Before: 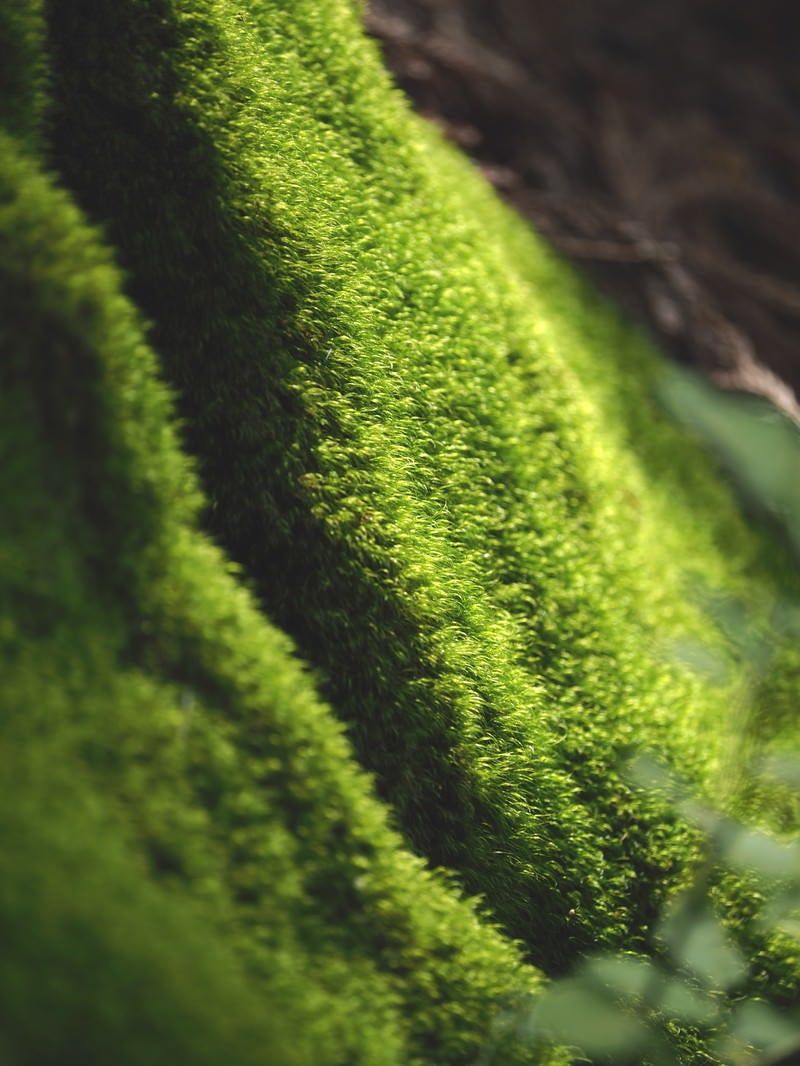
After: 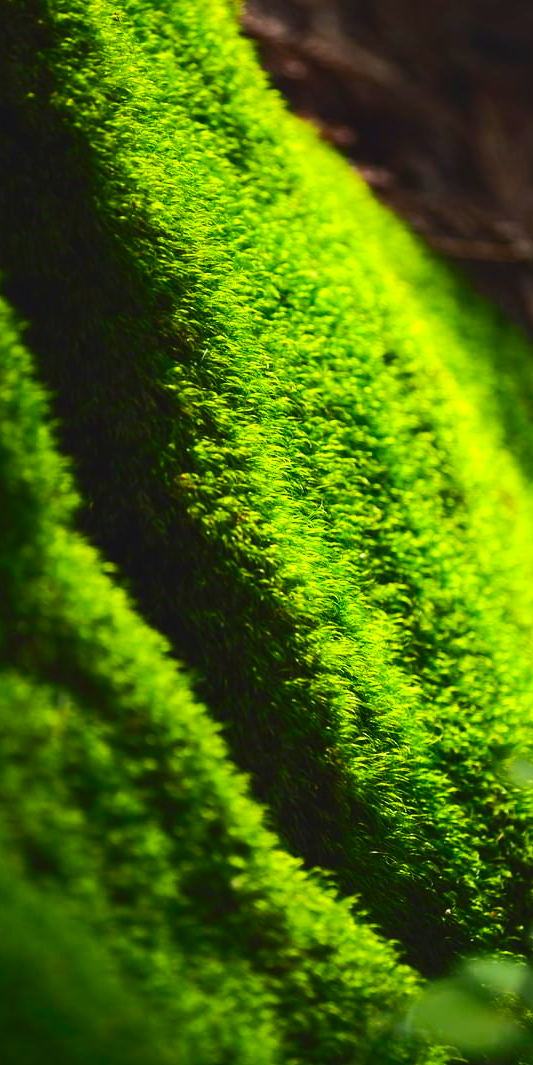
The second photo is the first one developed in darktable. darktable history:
contrast brightness saturation: contrast 0.264, brightness 0.017, saturation 0.871
color balance rgb: shadows lift › hue 86.29°, perceptual saturation grading › global saturation -0.584%
crop and rotate: left 15.575%, right 17.752%
